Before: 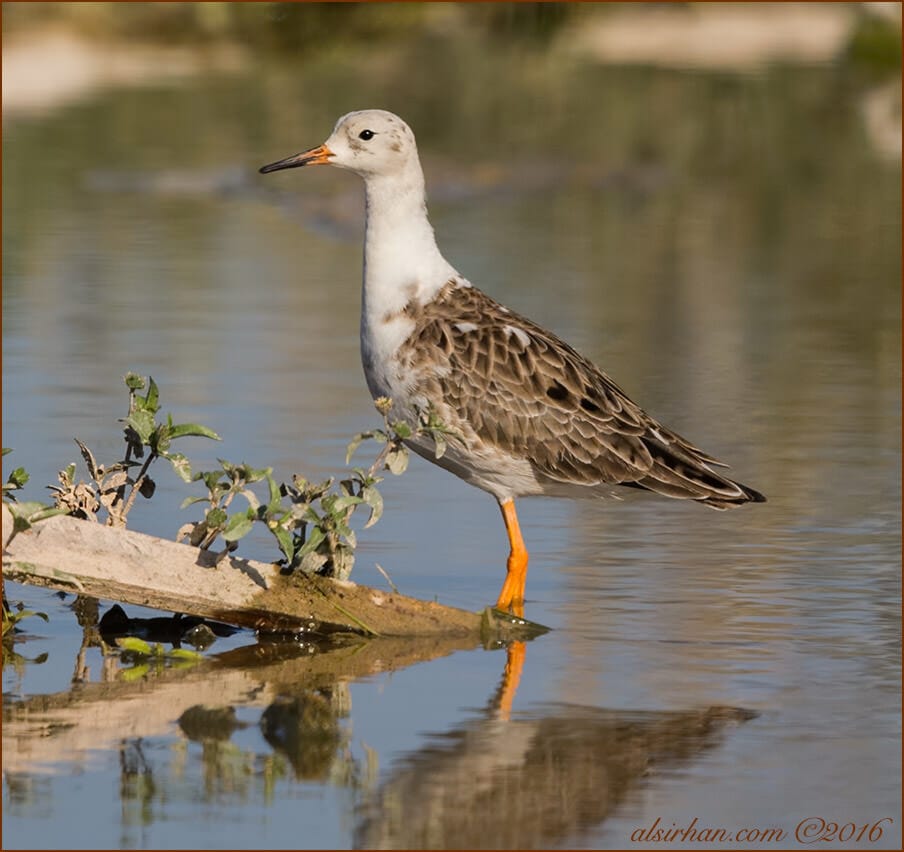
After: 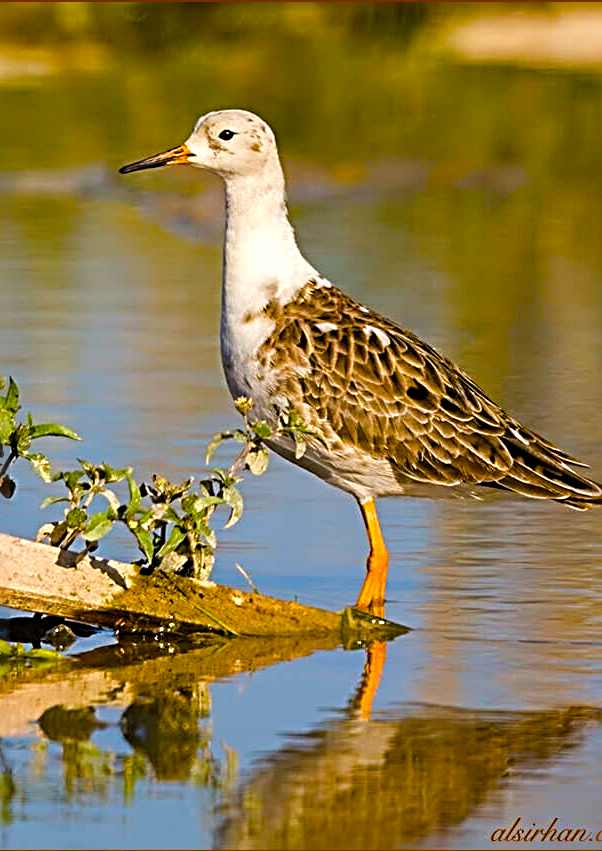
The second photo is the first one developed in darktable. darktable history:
color balance rgb: linear chroma grading › shadows 10%, linear chroma grading › highlights 10%, linear chroma grading › global chroma 15%, linear chroma grading › mid-tones 15%, perceptual saturation grading › global saturation 40%, perceptual saturation grading › highlights -25%, perceptual saturation grading › mid-tones 35%, perceptual saturation grading › shadows 35%, perceptual brilliance grading › global brilliance 11.29%, global vibrance 11.29%
sharpen: radius 3.69, amount 0.928
crop and rotate: left 15.546%, right 17.787%
